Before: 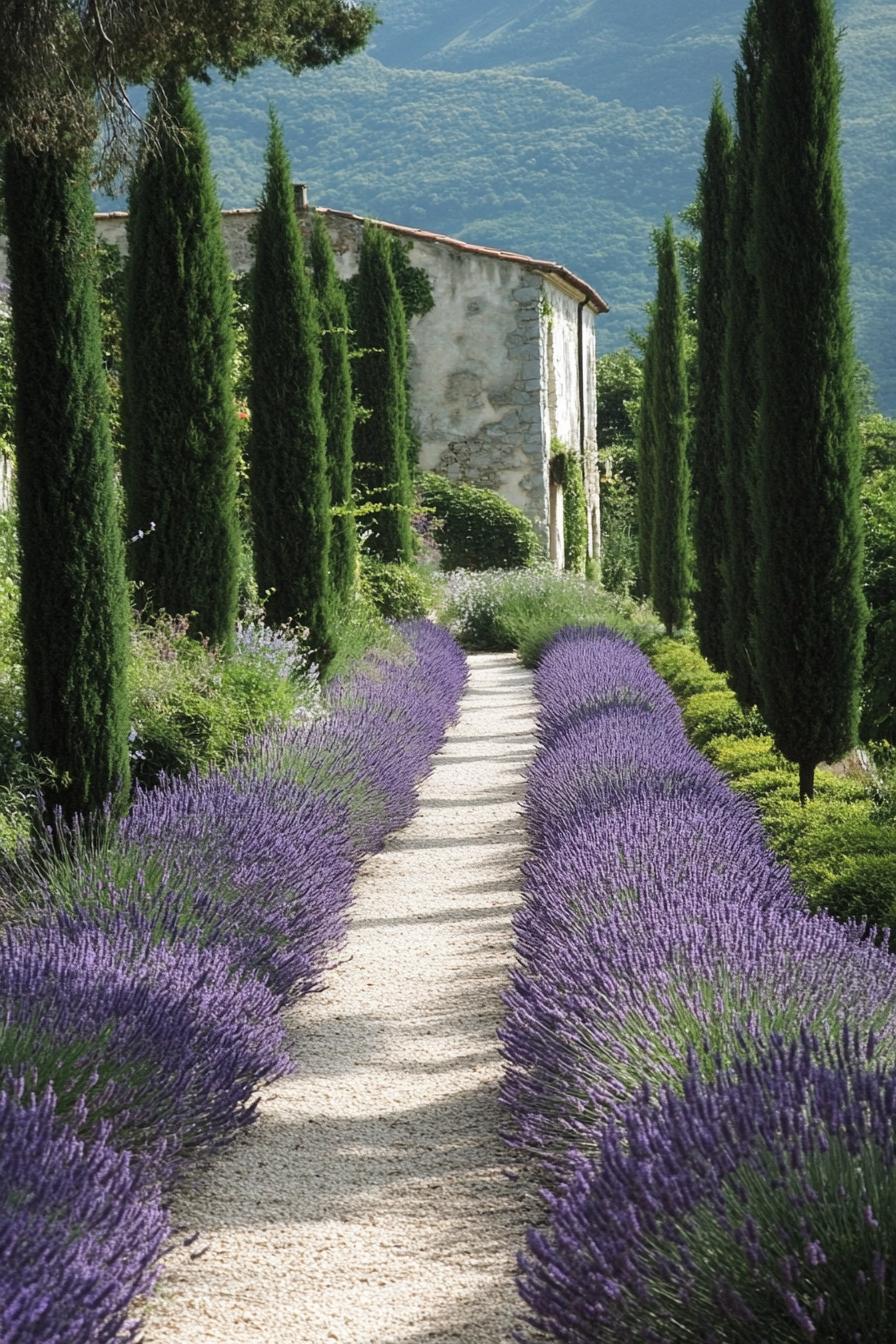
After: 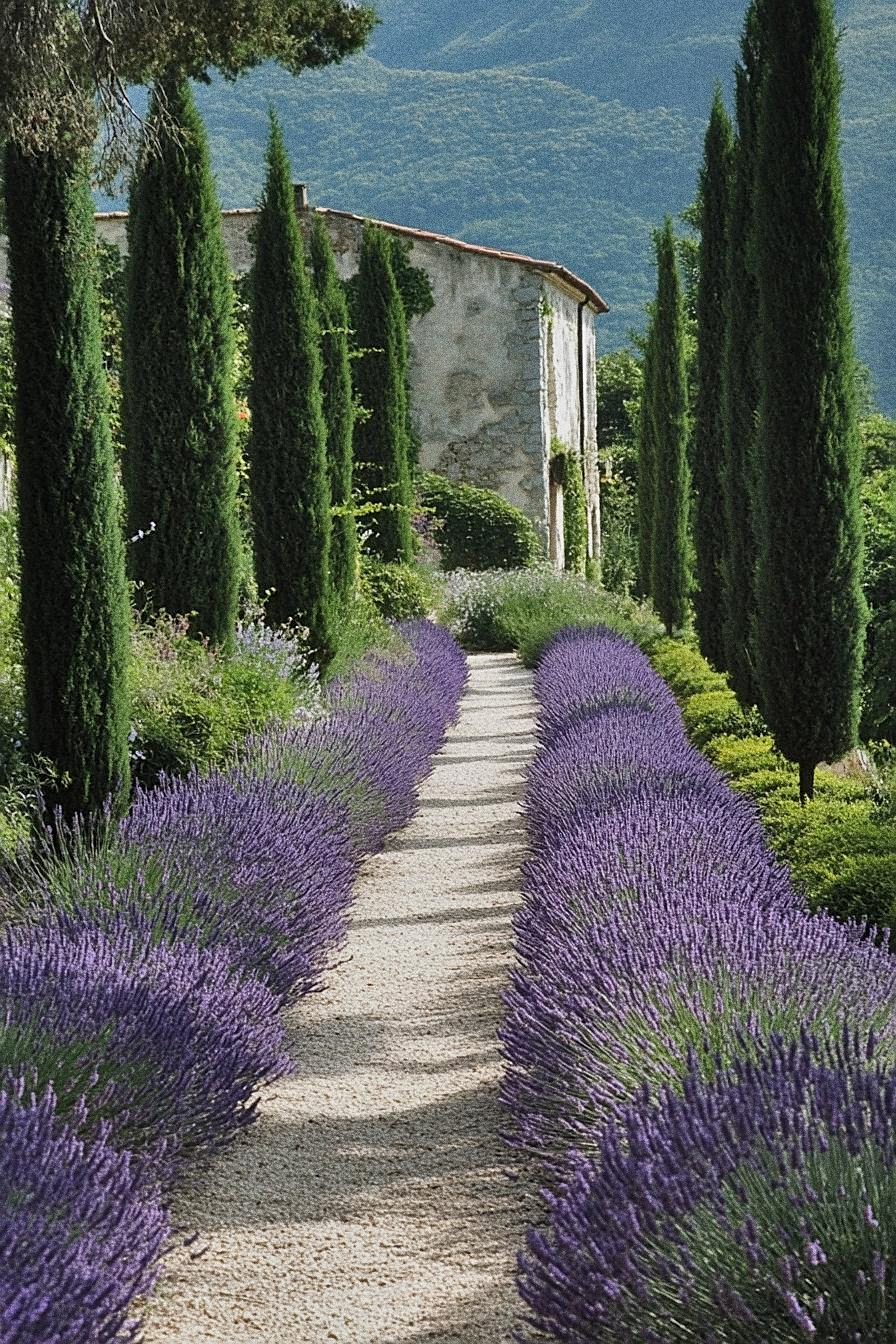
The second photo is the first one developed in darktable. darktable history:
sharpen: on, module defaults
shadows and highlights: shadows 80.73, white point adjustment -9.07, highlights -61.46, soften with gaussian
grain: strength 49.07%
